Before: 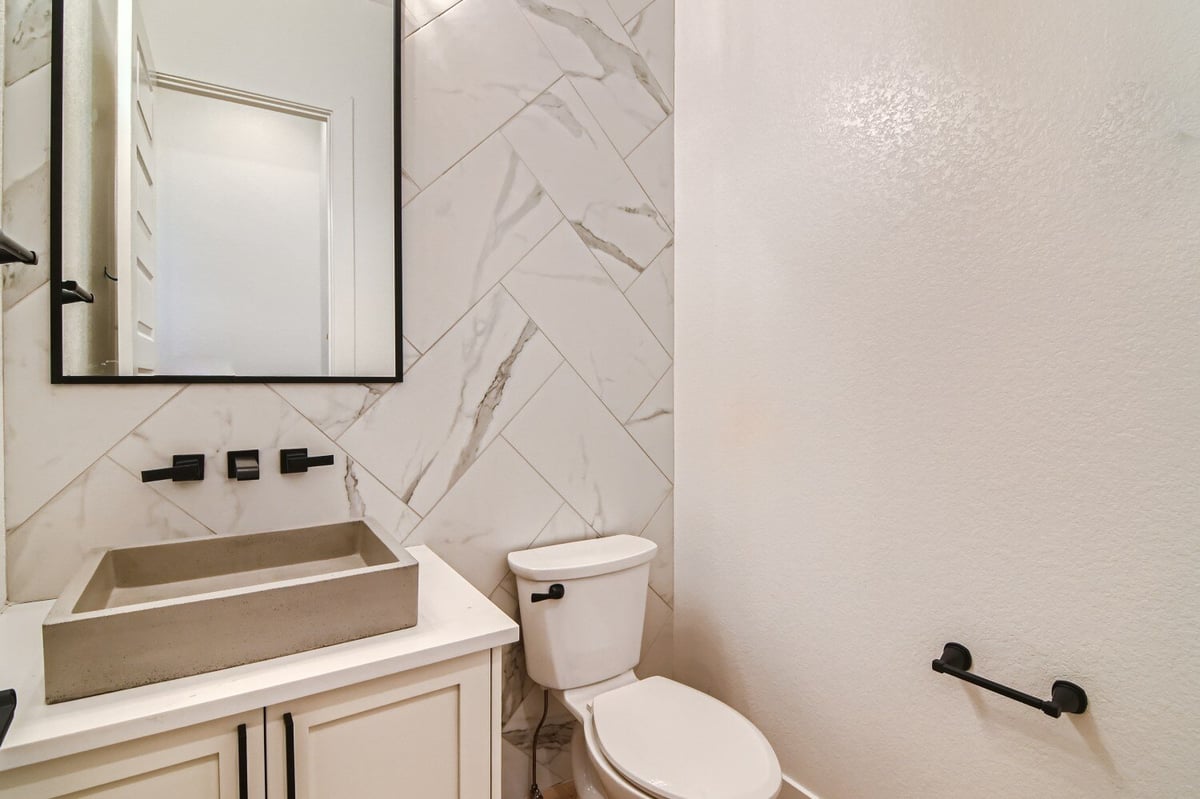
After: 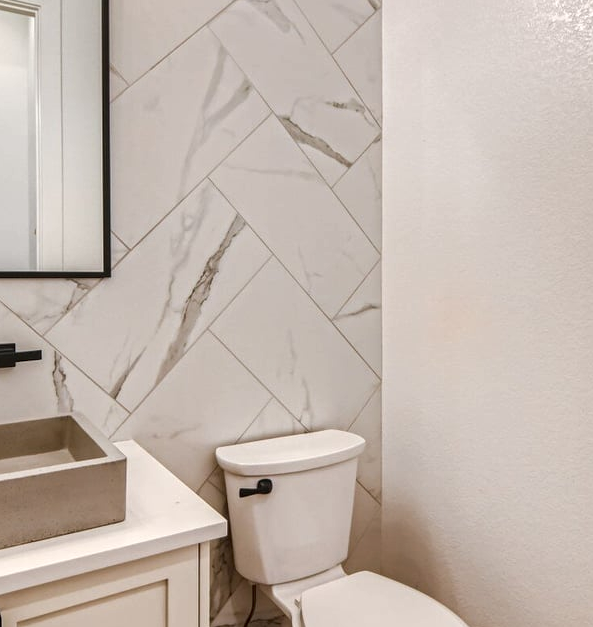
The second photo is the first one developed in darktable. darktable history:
local contrast: on, module defaults
crop and rotate: angle 0.02°, left 24.353%, top 13.219%, right 26.156%, bottom 8.224%
